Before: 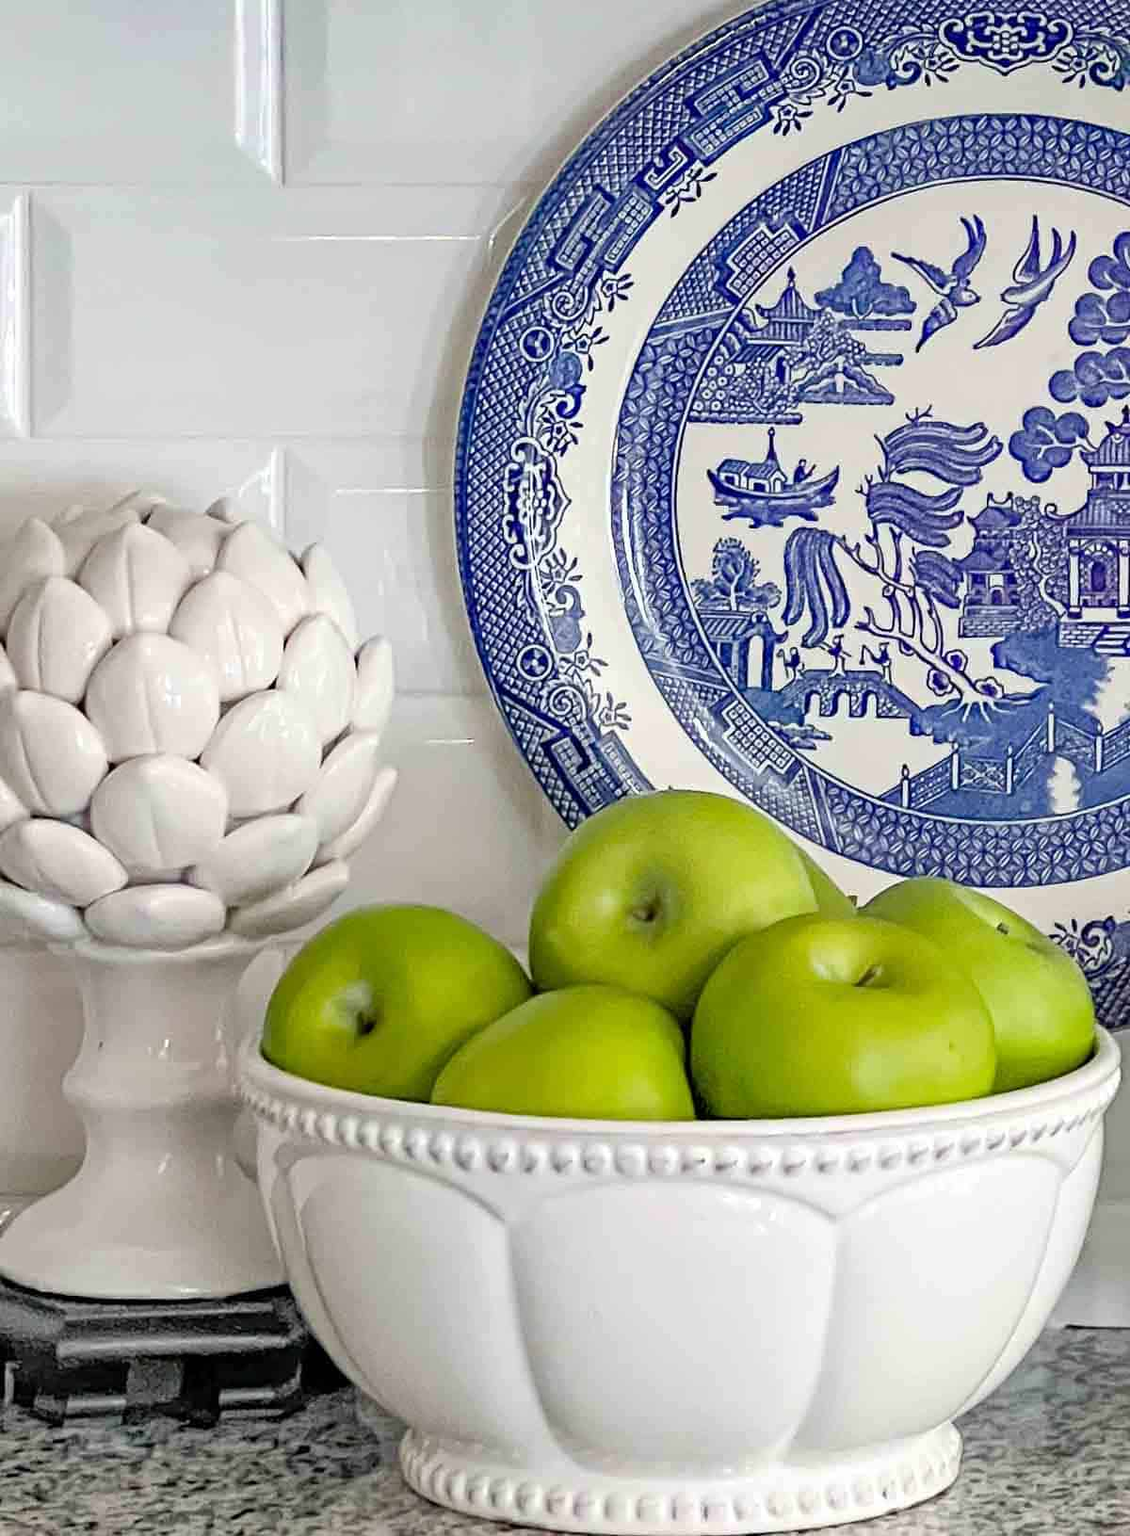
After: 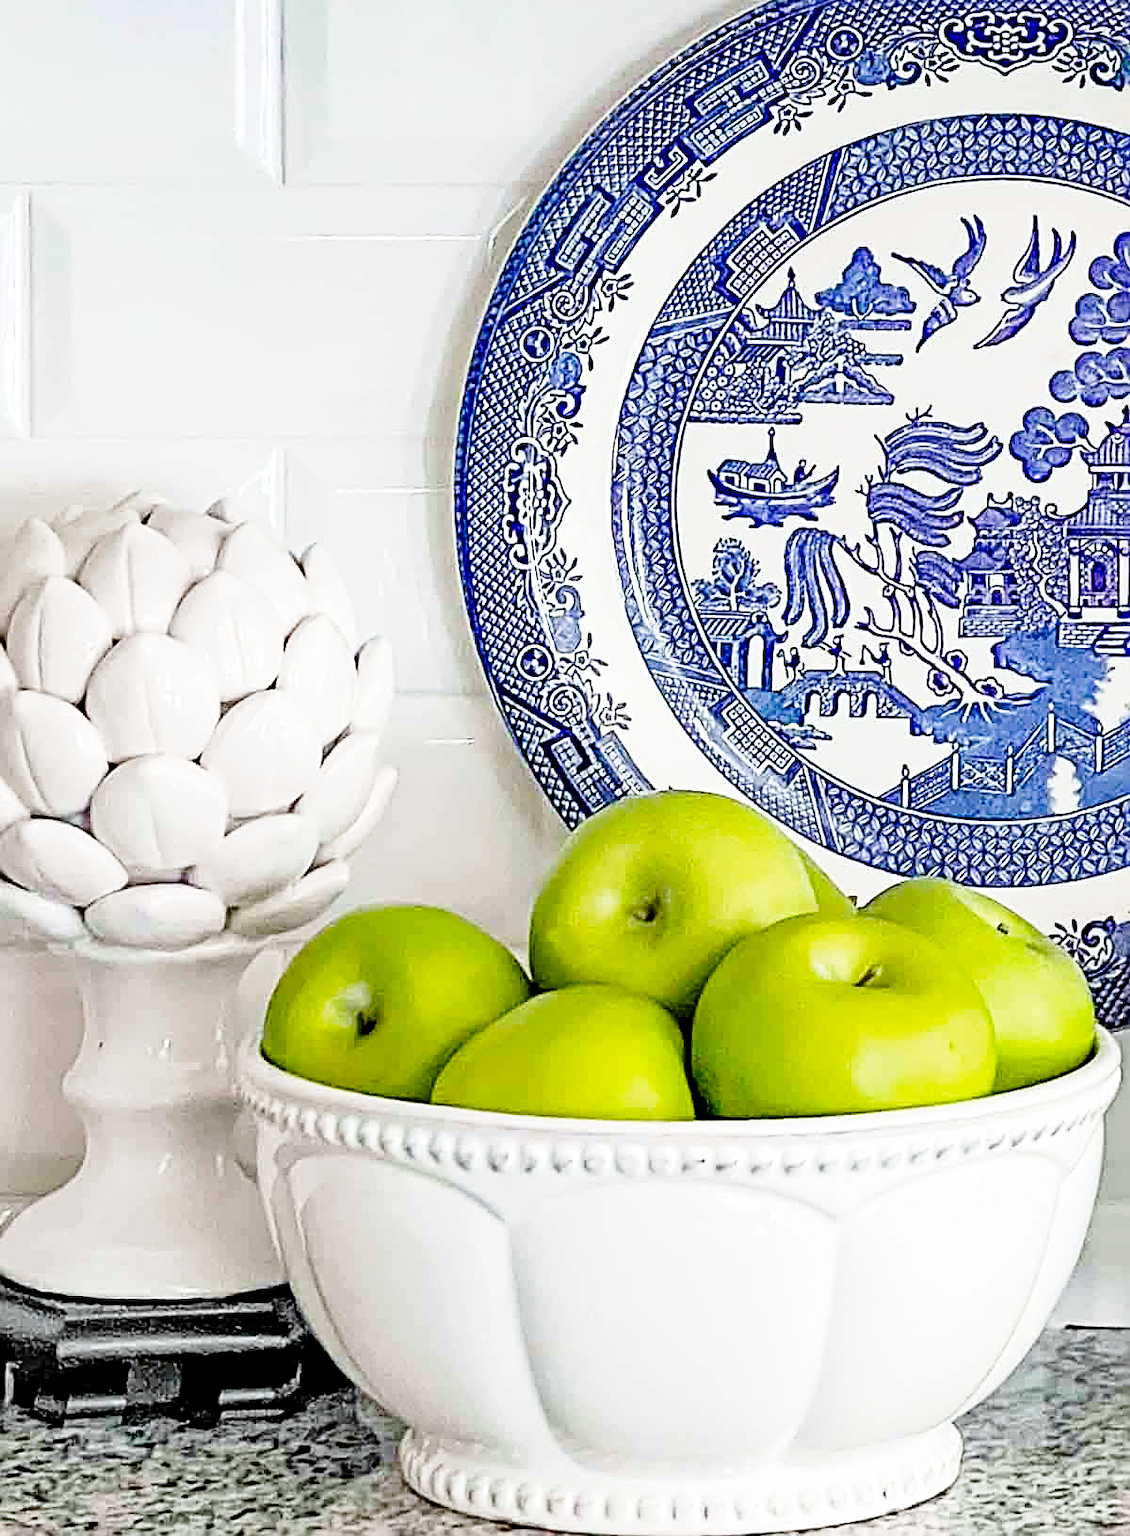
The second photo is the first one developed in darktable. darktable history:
white balance: red 0.986, blue 1.01
sharpen: radius 2.584, amount 0.688
exposure: black level correction 0.011, compensate highlight preservation false
base curve: curves: ch0 [(0, 0) (0.028, 0.03) (0.121, 0.232) (0.46, 0.748) (0.859, 0.968) (1, 1)], preserve colors none
